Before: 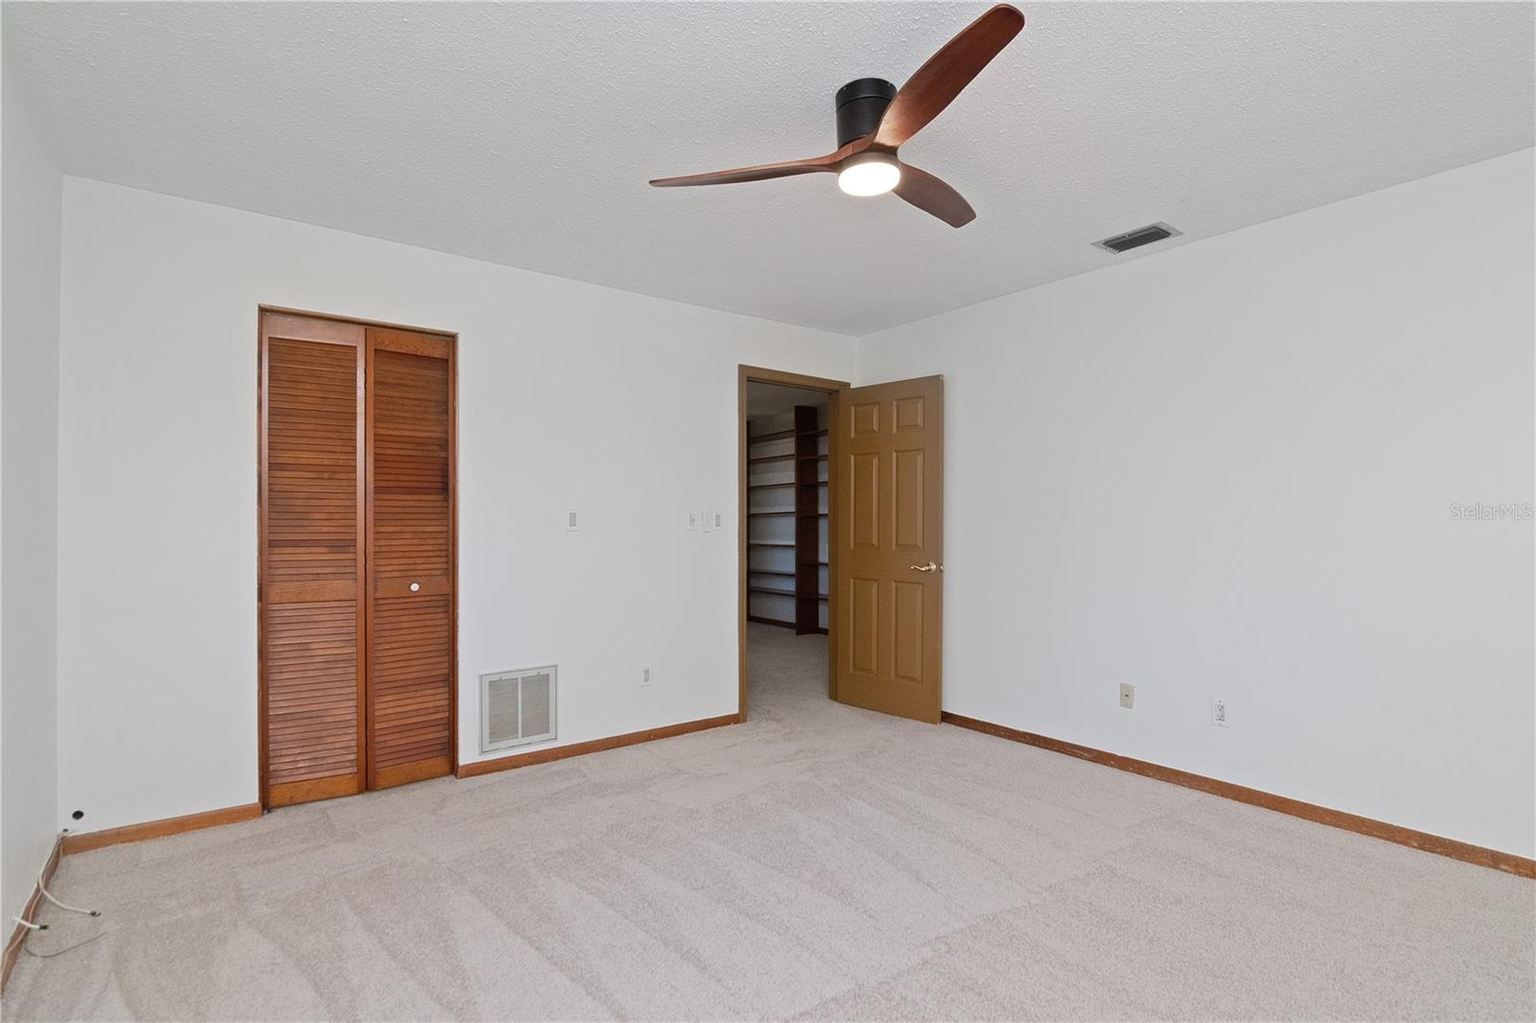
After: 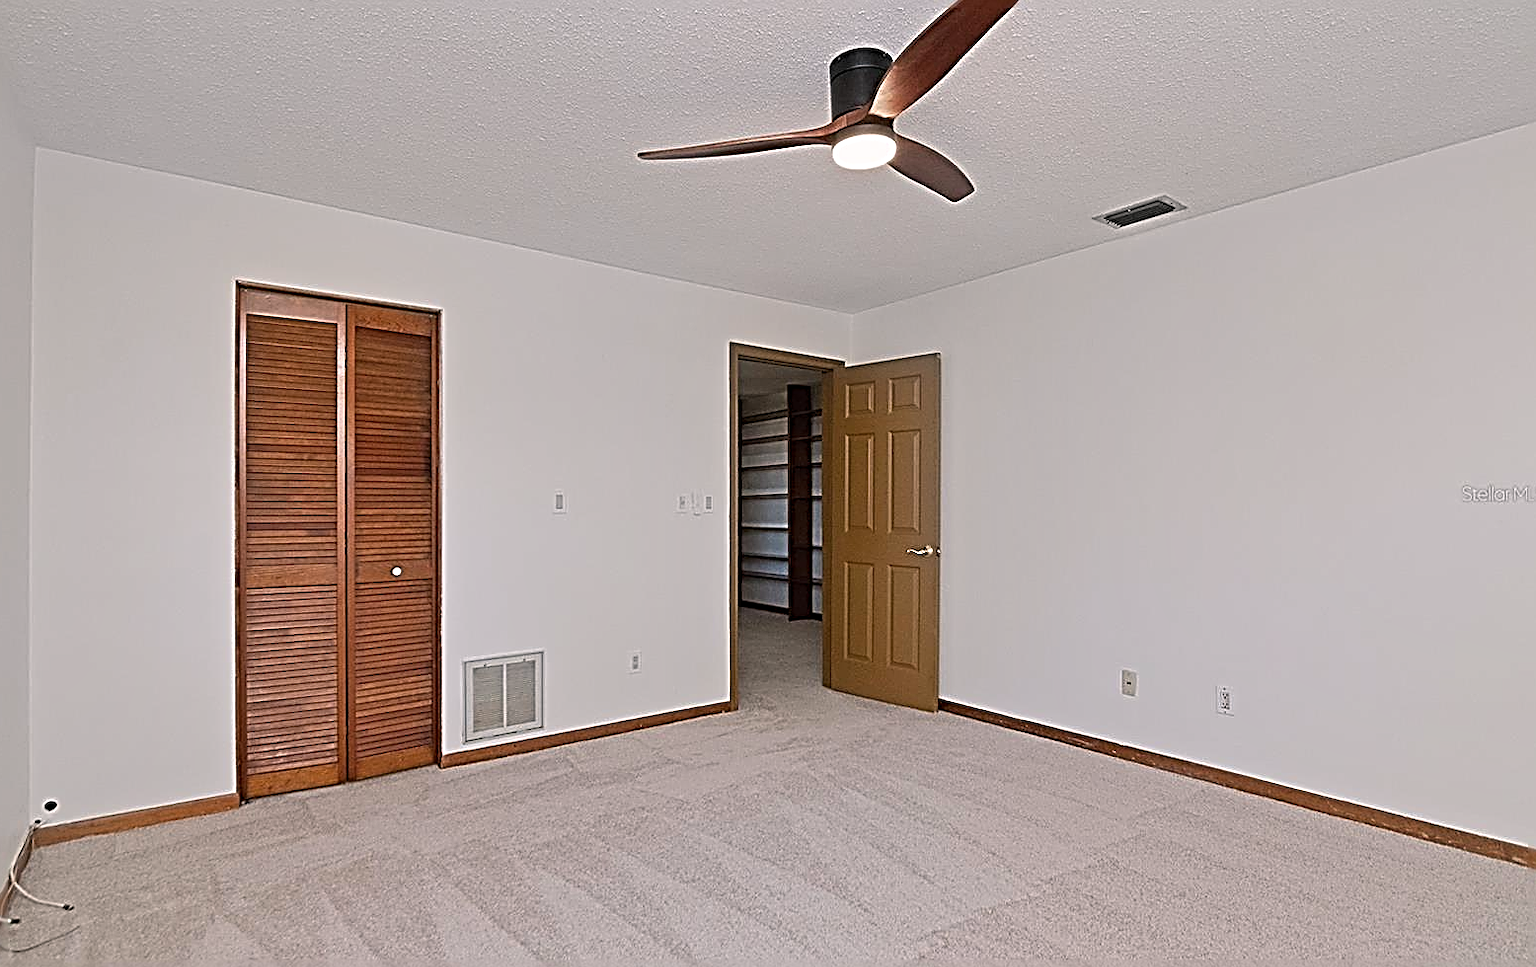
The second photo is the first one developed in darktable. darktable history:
shadows and highlights: shadows 35.24, highlights -34.95, soften with gaussian
color balance rgb: highlights gain › chroma 0.936%, highlights gain › hue 26.37°, perceptual saturation grading › global saturation 0.685%
sharpen: radius 3.157, amount 1.714
crop: left 1.885%, top 3.122%, right 0.841%, bottom 4.854%
